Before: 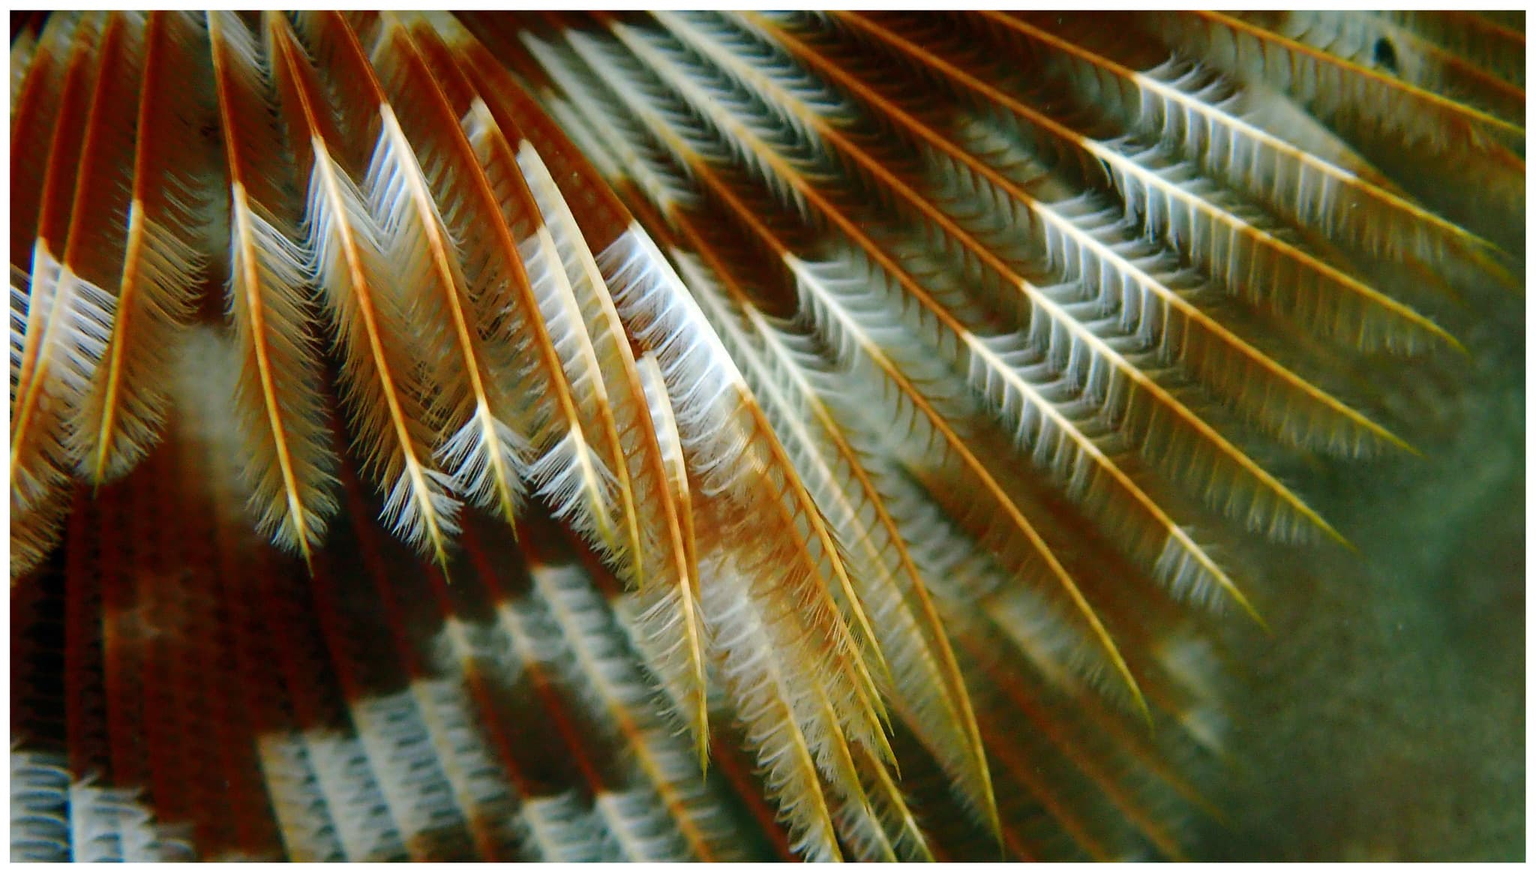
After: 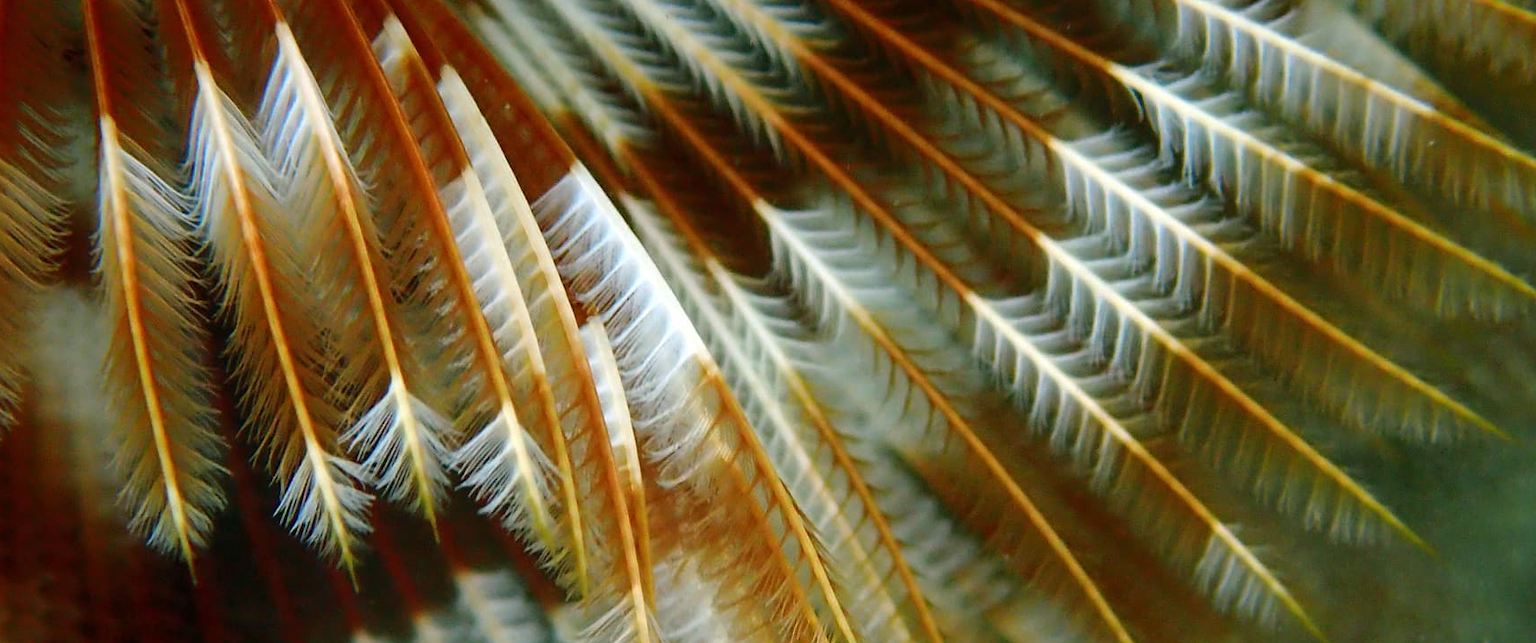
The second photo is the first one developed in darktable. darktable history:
crop and rotate: left 9.666%, top 9.71%, right 6.056%, bottom 28.152%
